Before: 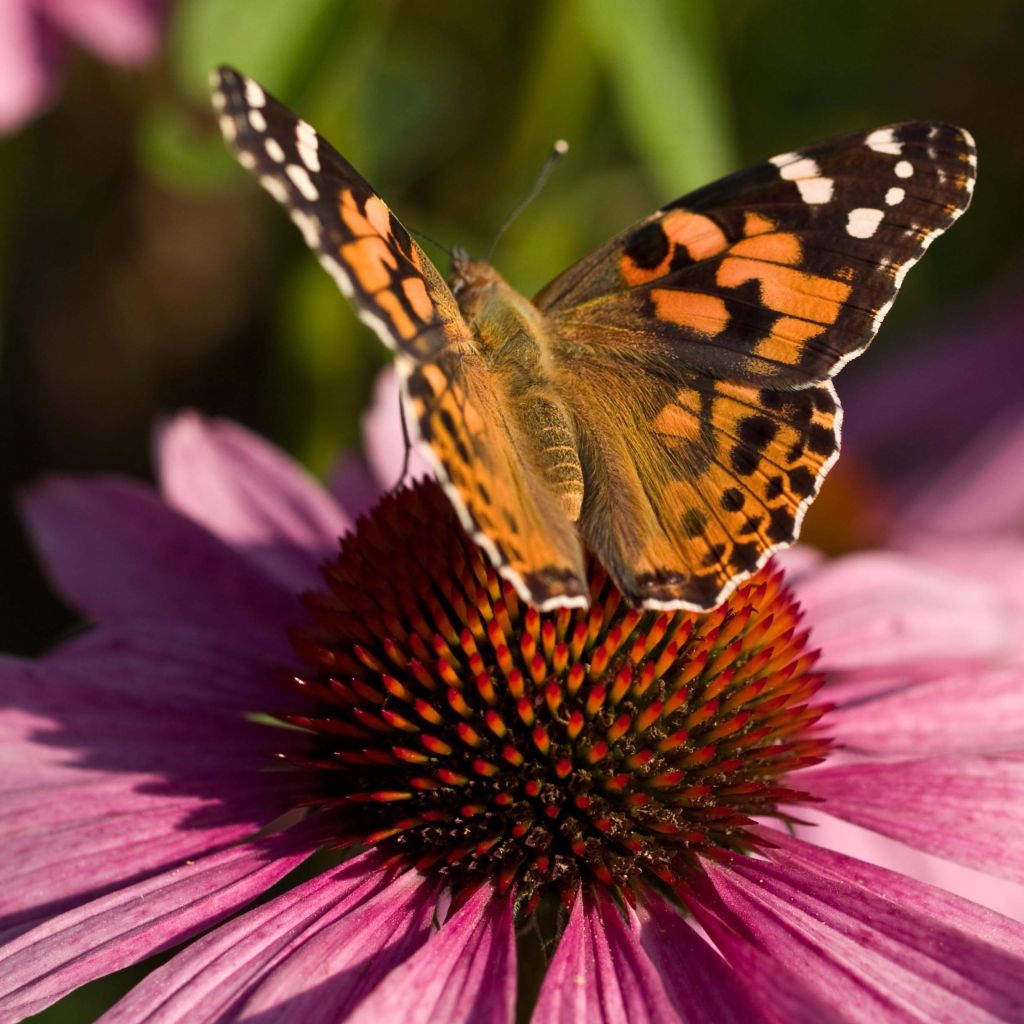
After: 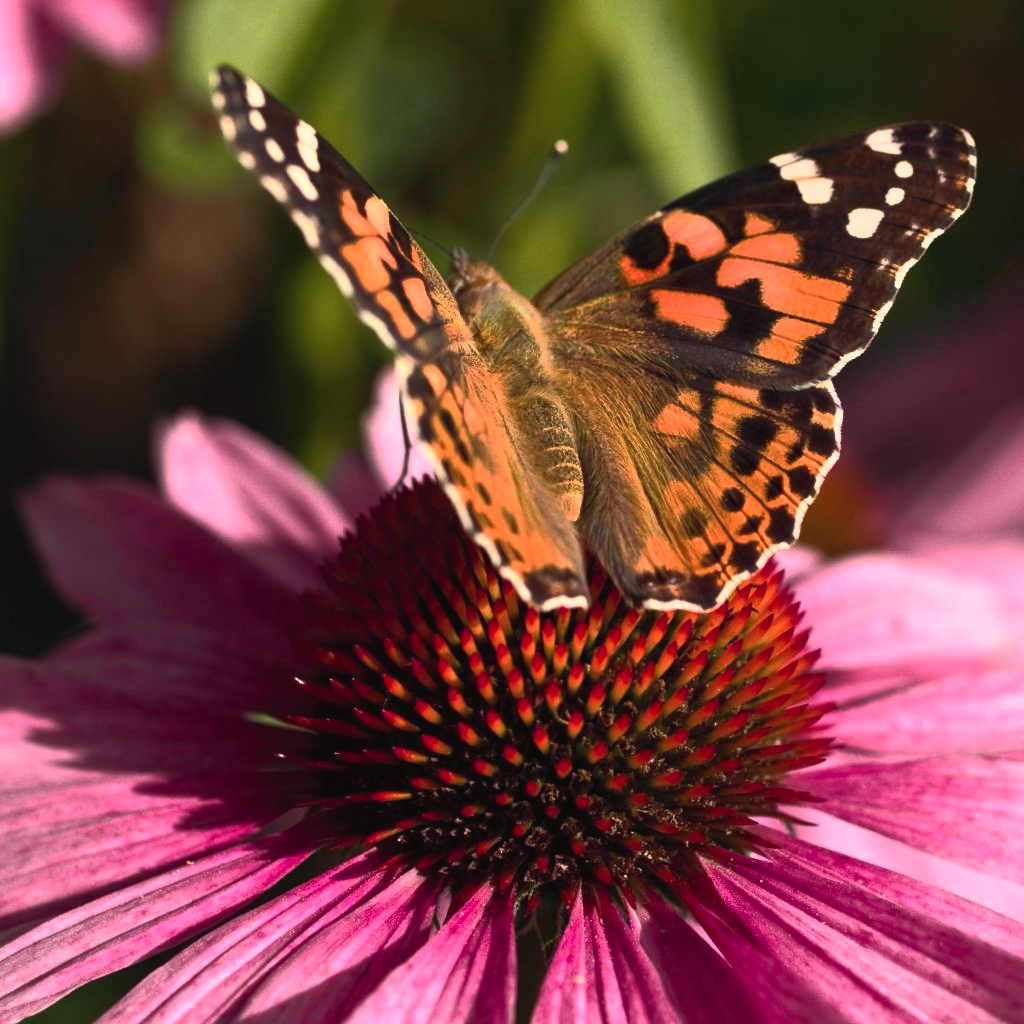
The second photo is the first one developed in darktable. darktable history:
exposure: exposure 0.299 EV, compensate highlight preservation false
base curve: curves: ch0 [(0, 0) (0.595, 0.418) (1, 1)], preserve colors none
tone curve: curves: ch0 [(0, 0.026) (0.172, 0.194) (0.398, 0.437) (0.469, 0.544) (0.612, 0.741) (0.845, 0.926) (1, 0.968)]; ch1 [(0, 0) (0.437, 0.453) (0.472, 0.467) (0.502, 0.502) (0.531, 0.537) (0.574, 0.583) (0.617, 0.64) (0.699, 0.749) (0.859, 0.919) (1, 1)]; ch2 [(0, 0) (0.33, 0.301) (0.421, 0.443) (0.476, 0.502) (0.511, 0.504) (0.553, 0.55) (0.595, 0.586) (0.664, 0.664) (1, 1)], color space Lab, independent channels, preserve colors none
